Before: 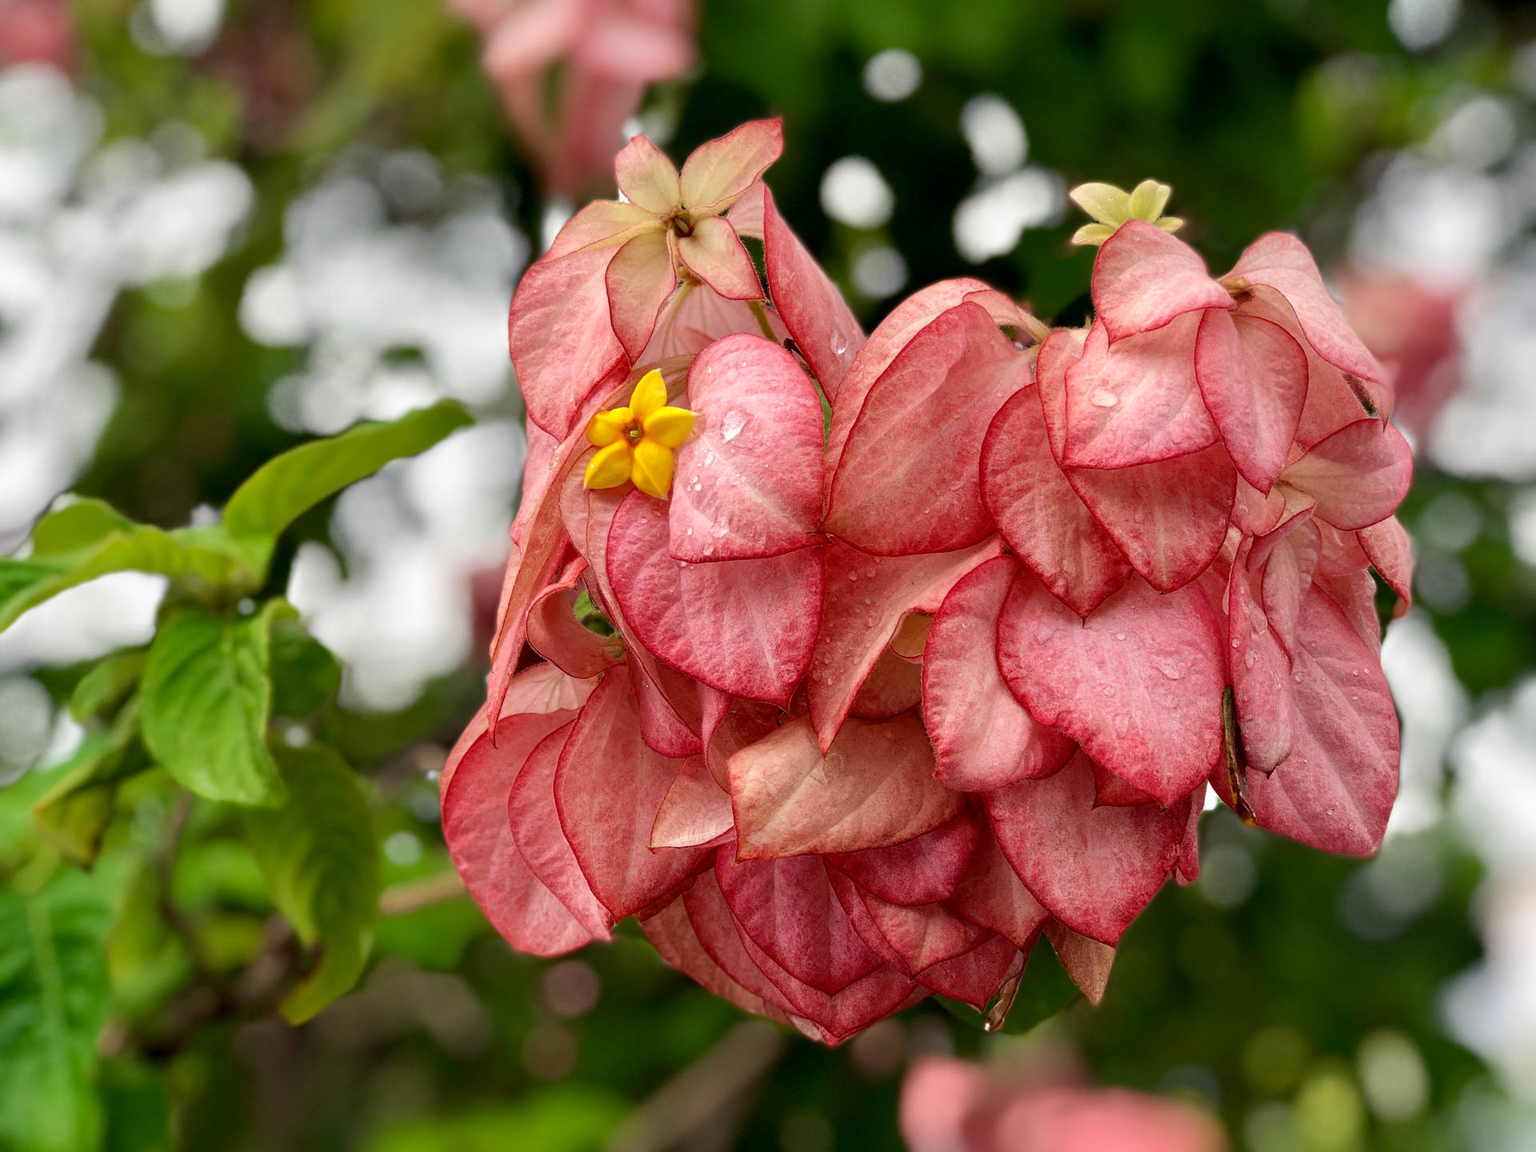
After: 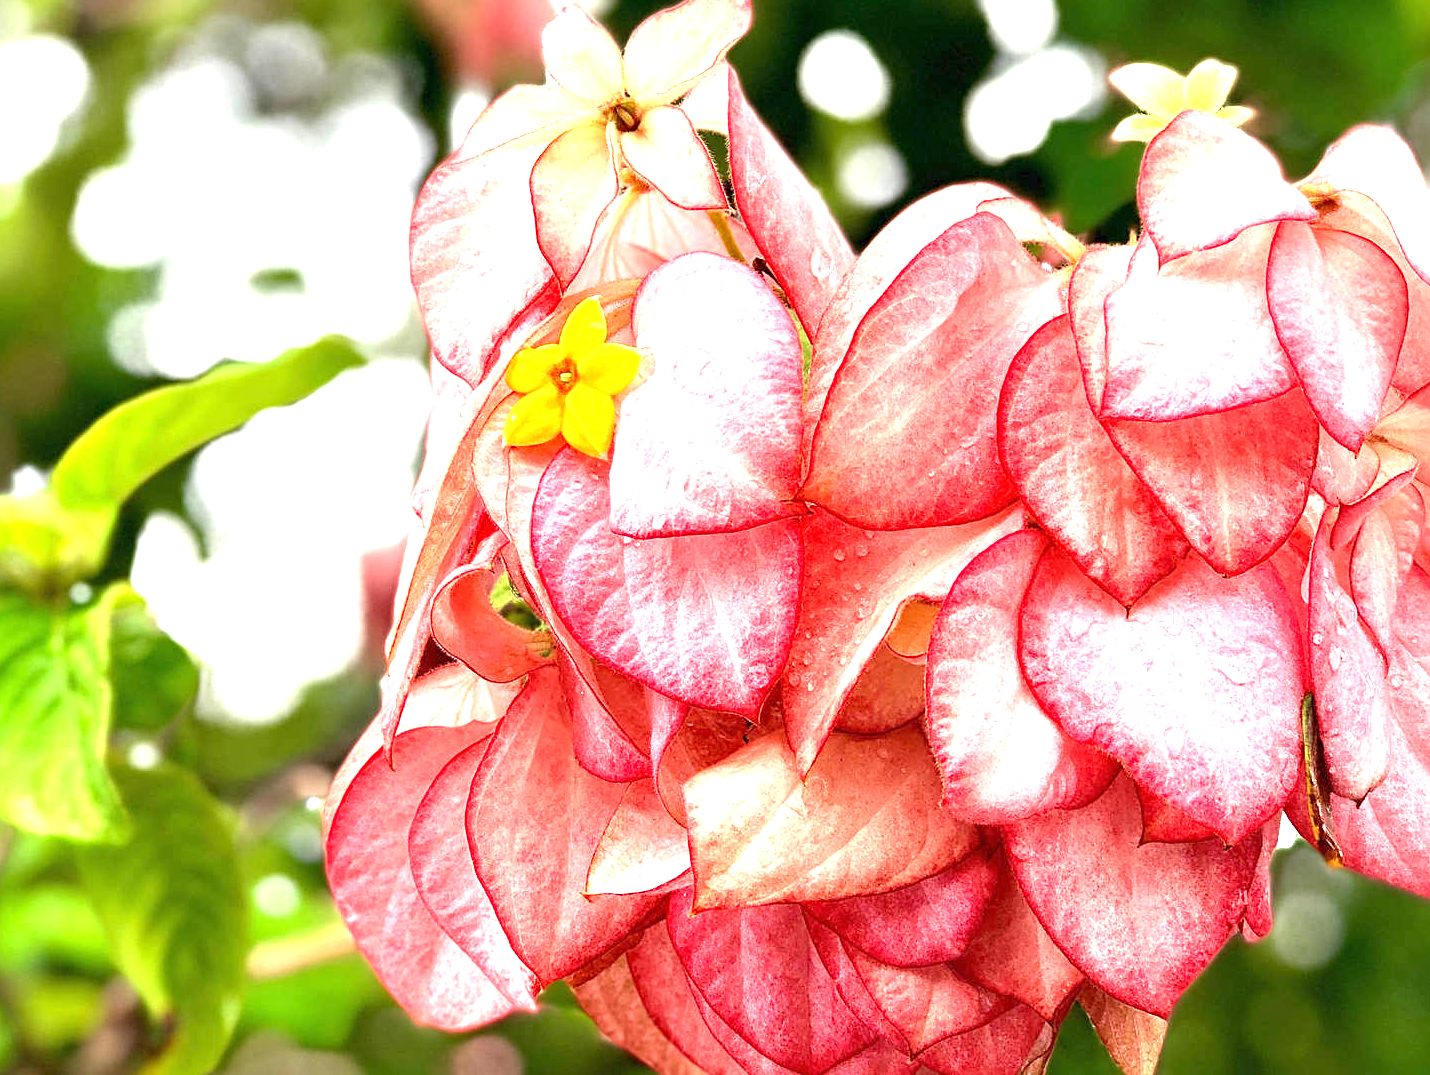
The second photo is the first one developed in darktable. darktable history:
sharpen: radius 2.483, amount 0.336
crop and rotate: left 11.848%, top 11.461%, right 13.661%, bottom 13.865%
exposure: black level correction 0, exposure 1.963 EV, compensate highlight preservation false
